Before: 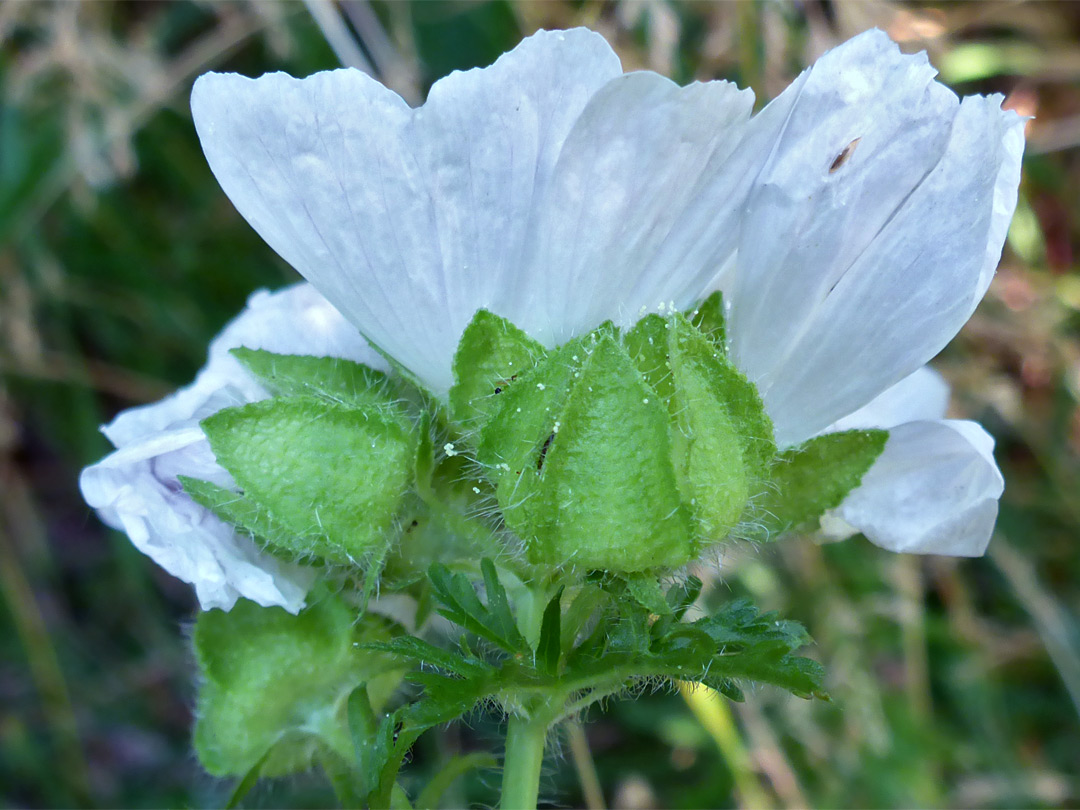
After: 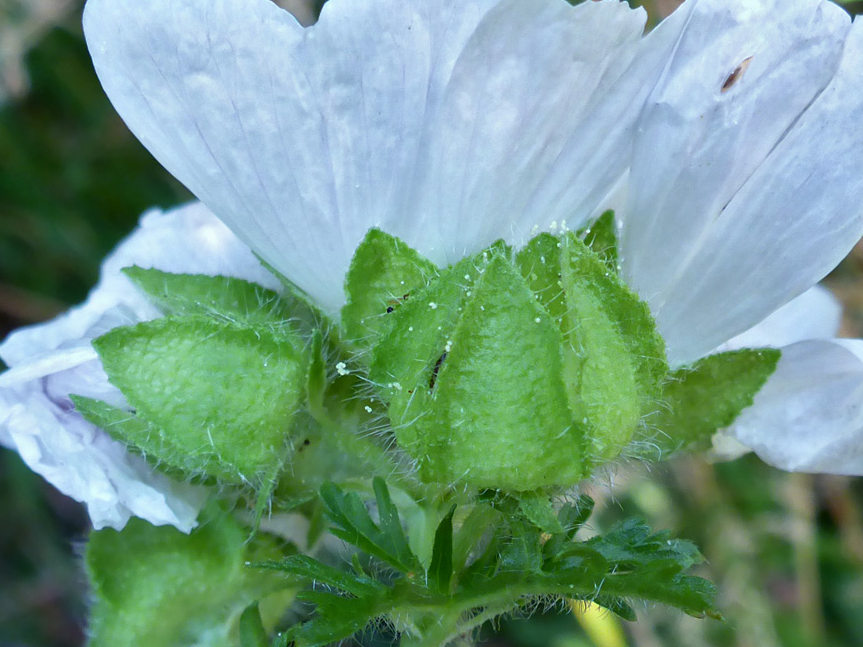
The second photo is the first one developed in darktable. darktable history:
tone equalizer: -7 EV 0.18 EV, -6 EV 0.12 EV, -5 EV 0.08 EV, -4 EV 0.04 EV, -2 EV -0.02 EV, -1 EV -0.04 EV, +0 EV -0.06 EV, luminance estimator HSV value / RGB max
crop and rotate: left 10.071%, top 10.071%, right 10.02%, bottom 10.02%
